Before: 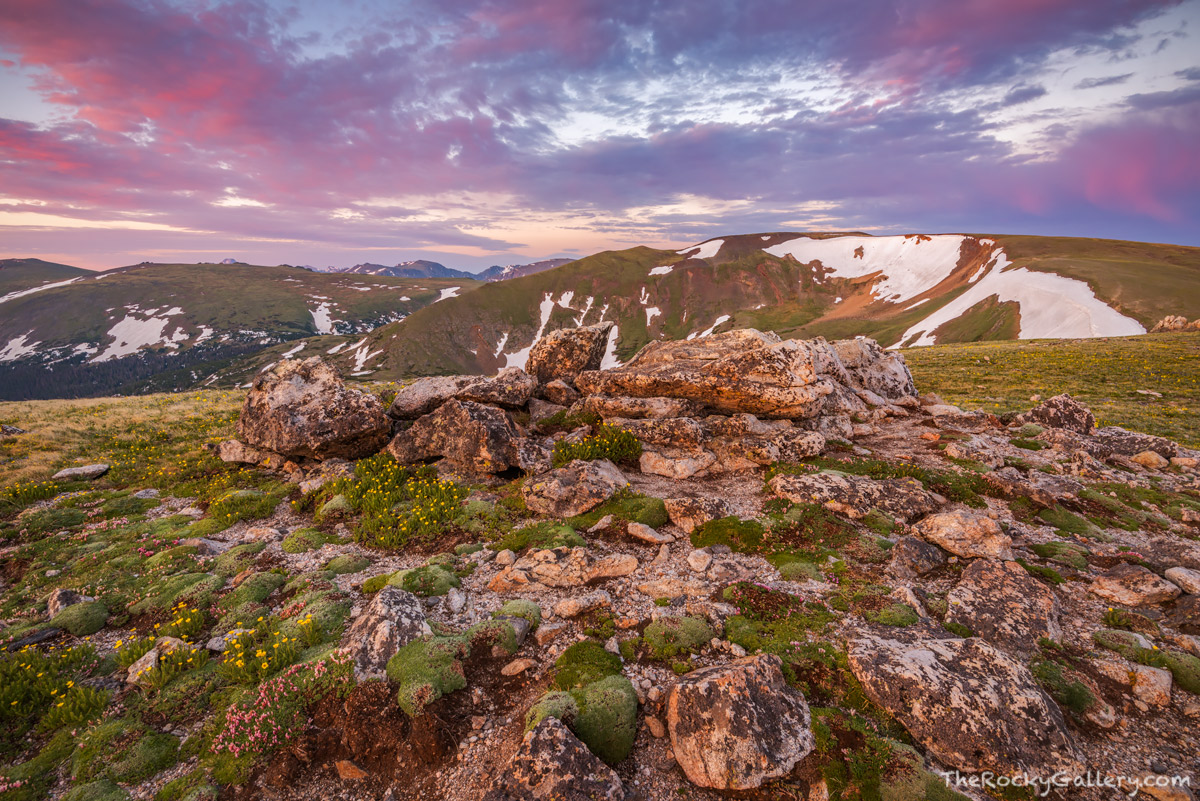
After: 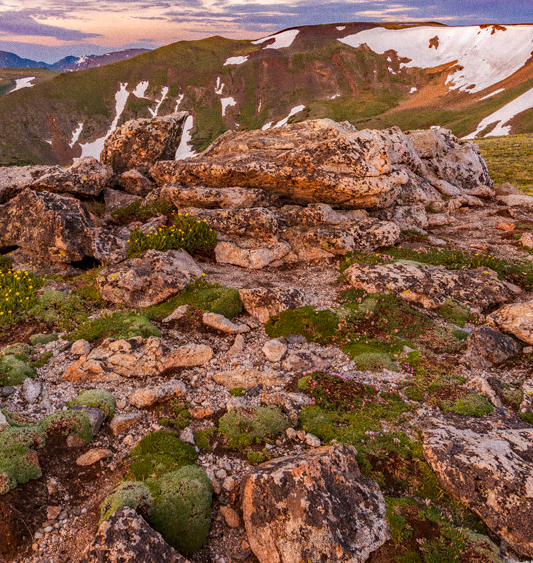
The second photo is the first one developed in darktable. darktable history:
crop: left 35.432%, top 26.233%, right 20.145%, bottom 3.432%
haze removal: strength 0.42, compatibility mode true, adaptive false
grain: on, module defaults
